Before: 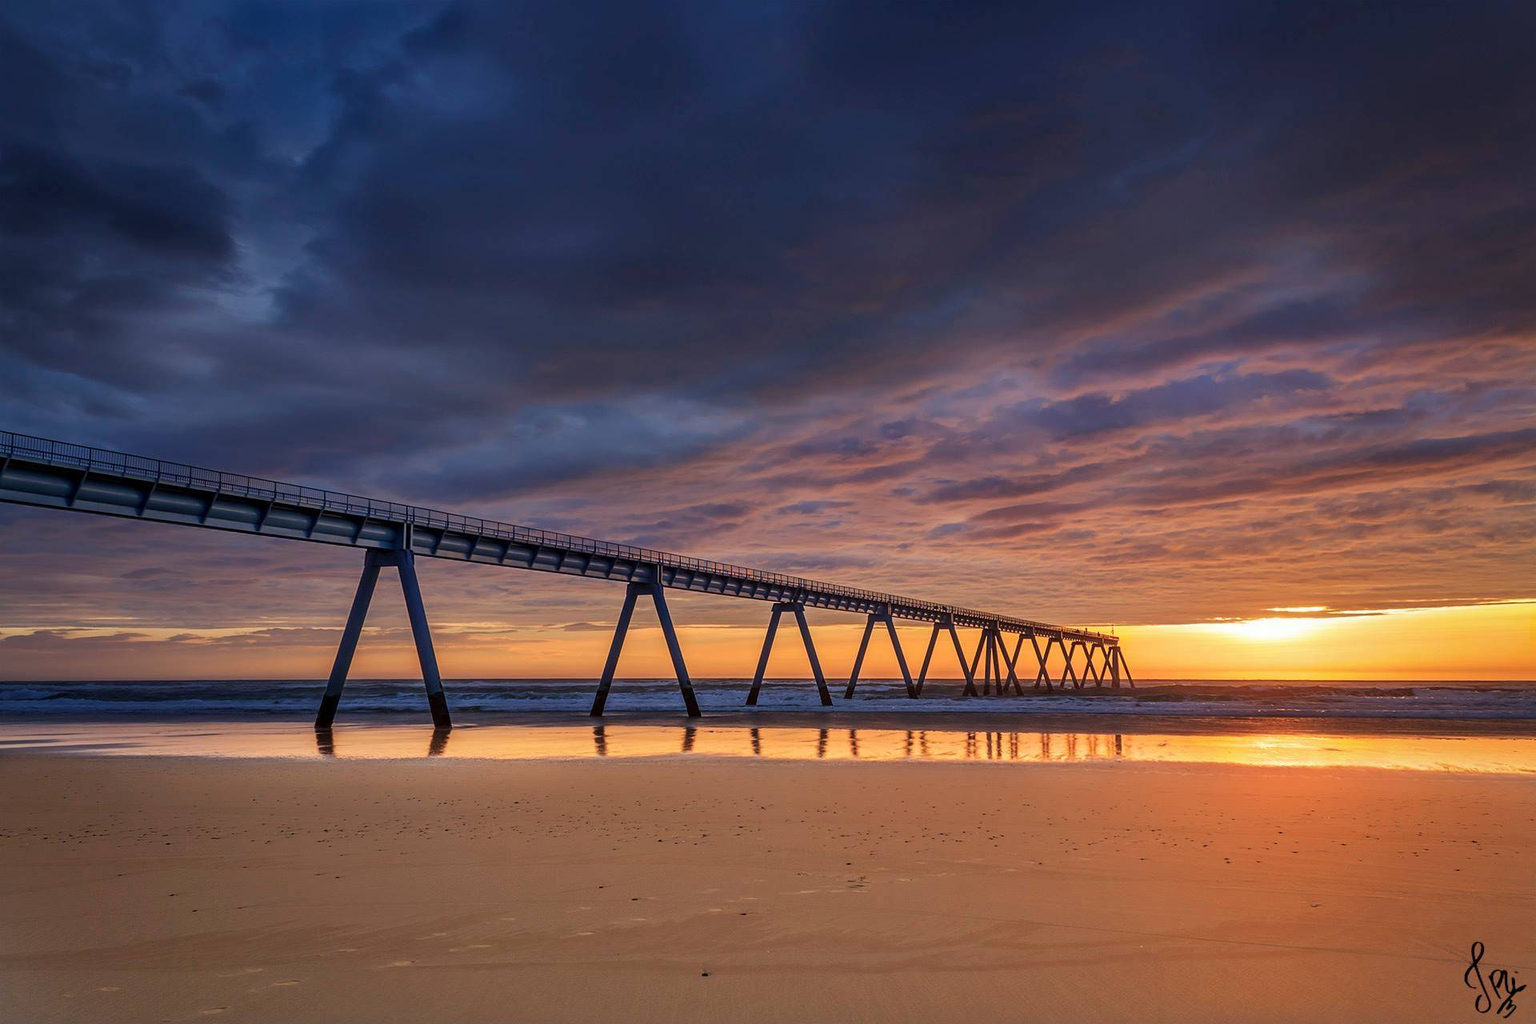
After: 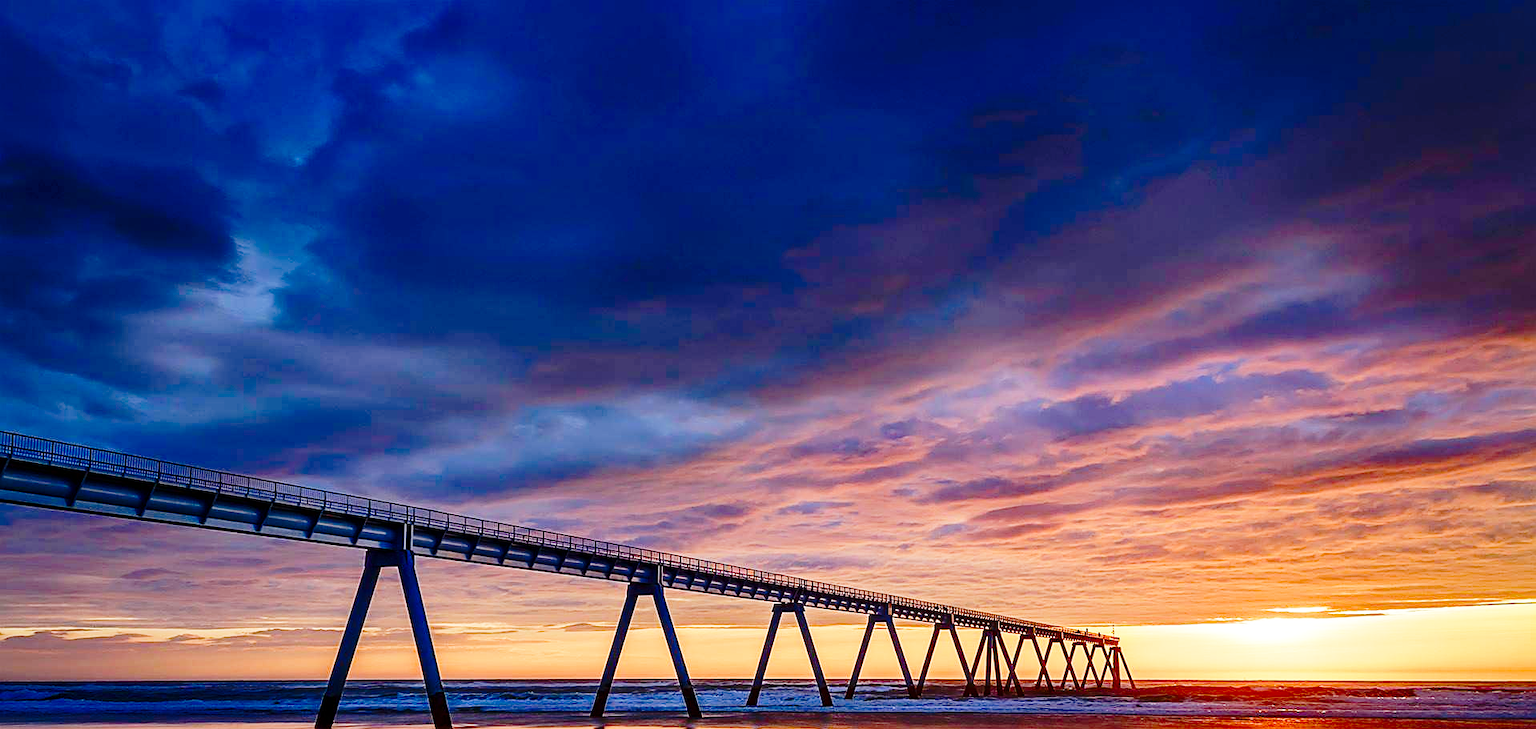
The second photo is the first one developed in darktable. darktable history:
crop: right 0%, bottom 28.754%
color balance rgb: perceptual saturation grading › global saturation 0.199%, perceptual saturation grading › highlights -33.441%, perceptual saturation grading › mid-tones 15.004%, perceptual saturation grading › shadows 48.445%, perceptual brilliance grading › mid-tones 10.127%, perceptual brilliance grading › shadows 15.439%
sharpen: on, module defaults
base curve: curves: ch0 [(0, 0) (0.032, 0.037) (0.105, 0.228) (0.435, 0.76) (0.856, 0.983) (1, 1)], preserve colors none
contrast brightness saturation: contrast 0.069, brightness -0.145, saturation 0.12
